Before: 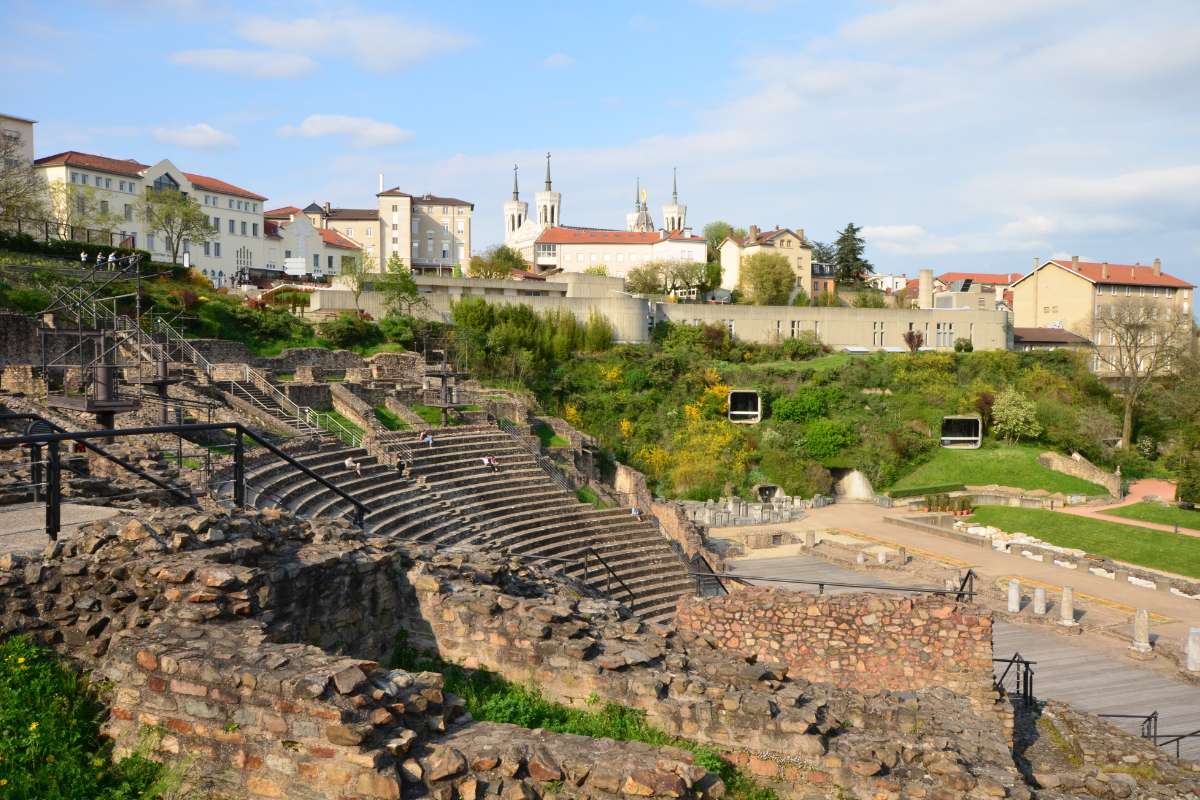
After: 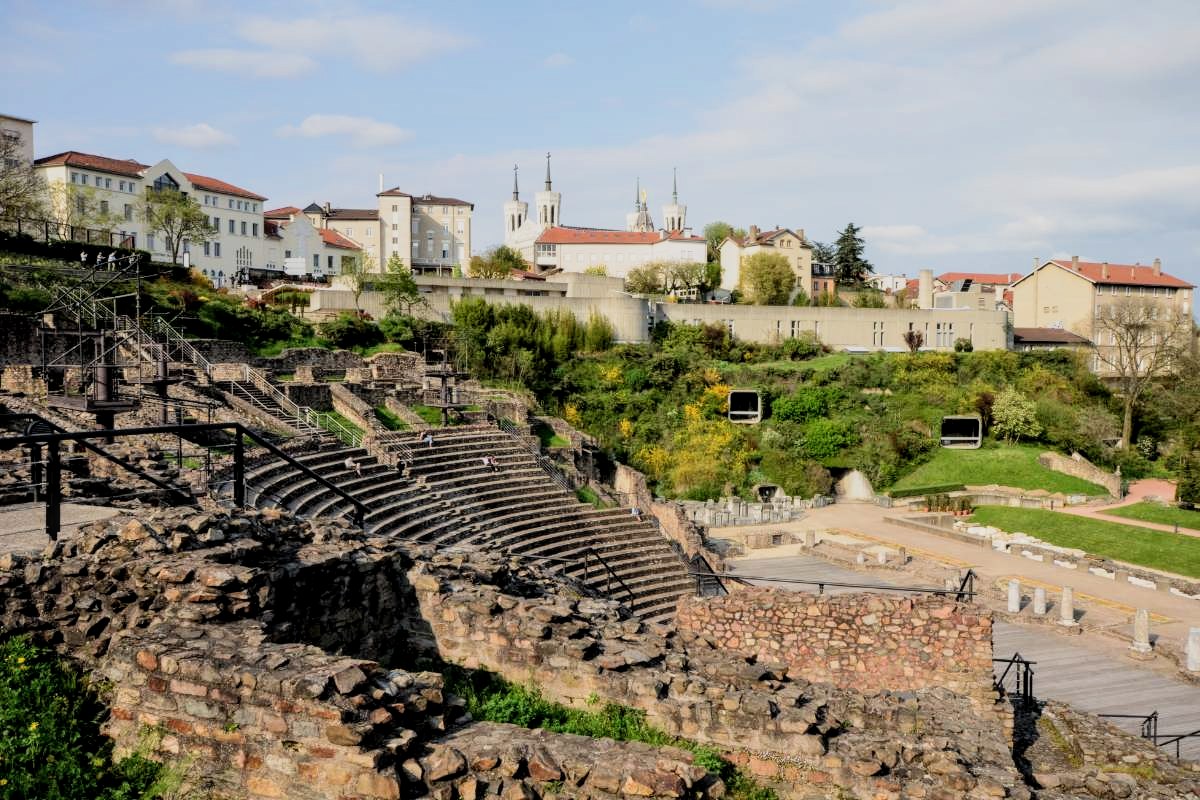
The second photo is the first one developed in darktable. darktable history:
filmic rgb: black relative exposure -5 EV, hardness 2.88, contrast 1.2, highlights saturation mix -30%
local contrast: on, module defaults
